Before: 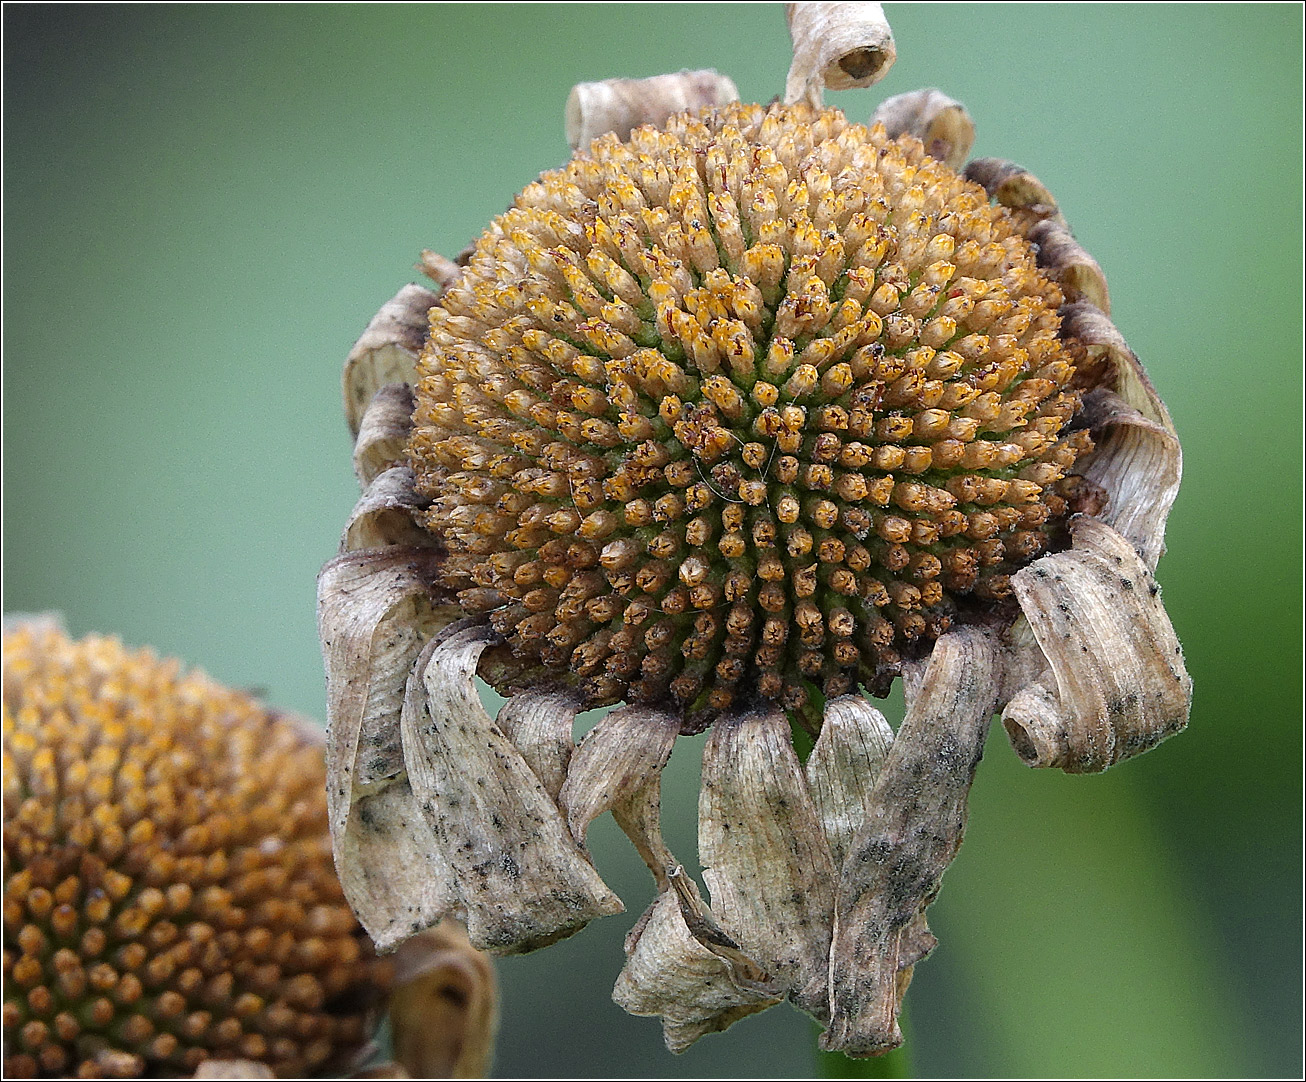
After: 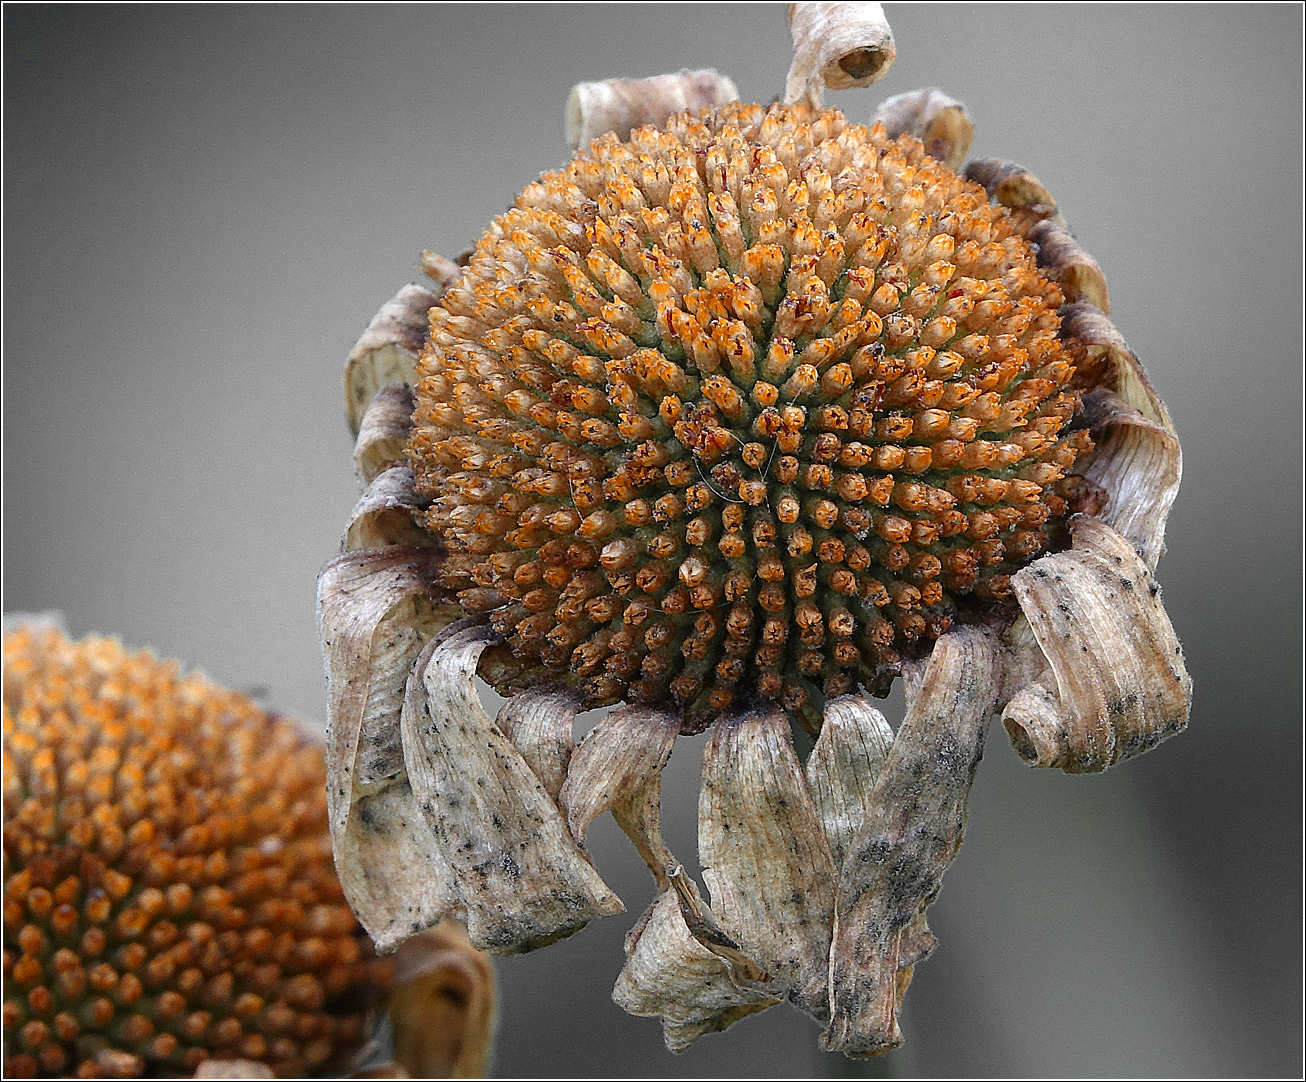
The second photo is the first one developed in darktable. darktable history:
color correction: highlights b* -0.021
color zones: curves: ch0 [(0, 0.363) (0.128, 0.373) (0.25, 0.5) (0.402, 0.407) (0.521, 0.525) (0.63, 0.559) (0.729, 0.662) (0.867, 0.471)]; ch1 [(0, 0.515) (0.136, 0.618) (0.25, 0.5) (0.378, 0) (0.516, 0) (0.622, 0.593) (0.737, 0.819) (0.87, 0.593)]; ch2 [(0, 0.529) (0.128, 0.471) (0.282, 0.451) (0.386, 0.662) (0.516, 0.525) (0.633, 0.554) (0.75, 0.62) (0.875, 0.441)]
